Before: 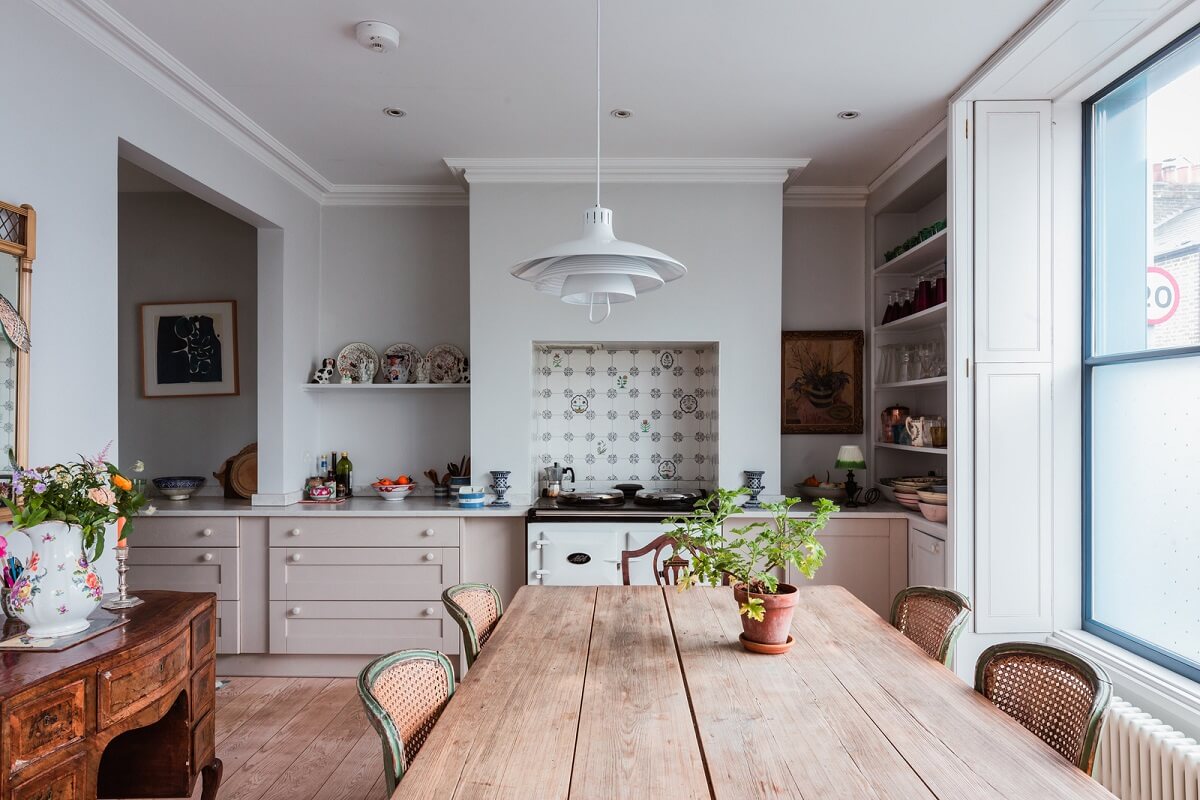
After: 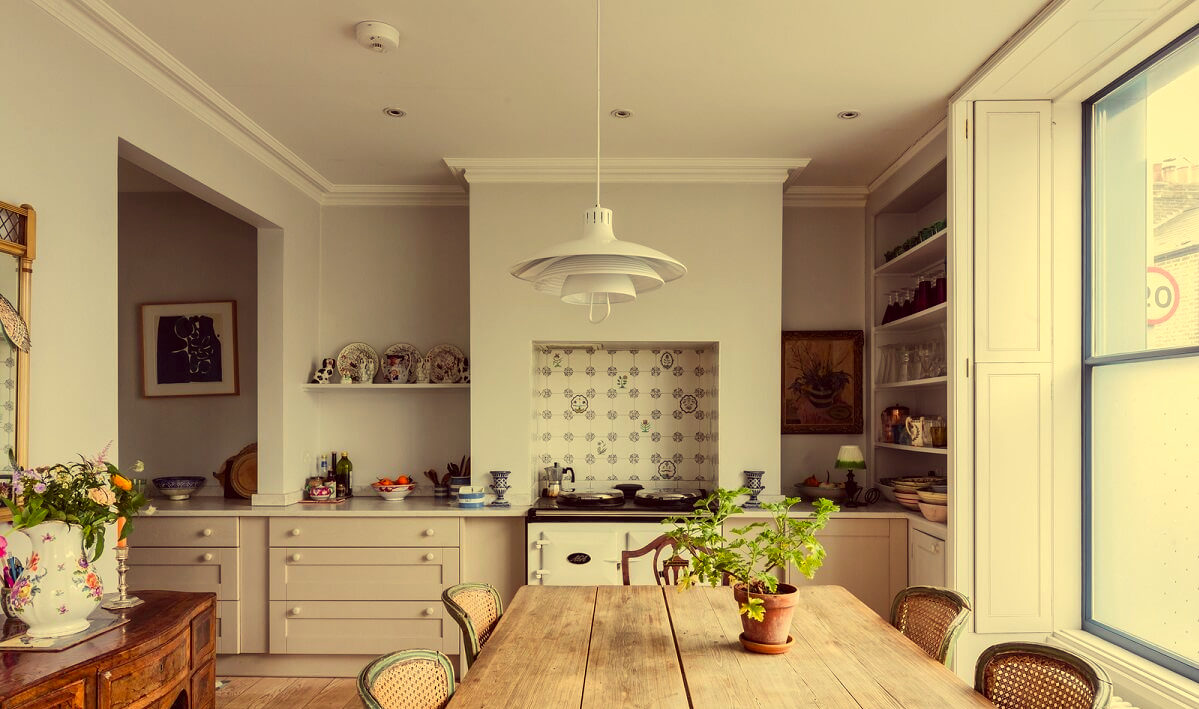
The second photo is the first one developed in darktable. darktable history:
crop and rotate: top 0%, bottom 11.341%
color correction: highlights a* -0.522, highlights b* 39.91, shadows a* 9.86, shadows b* -0.502
